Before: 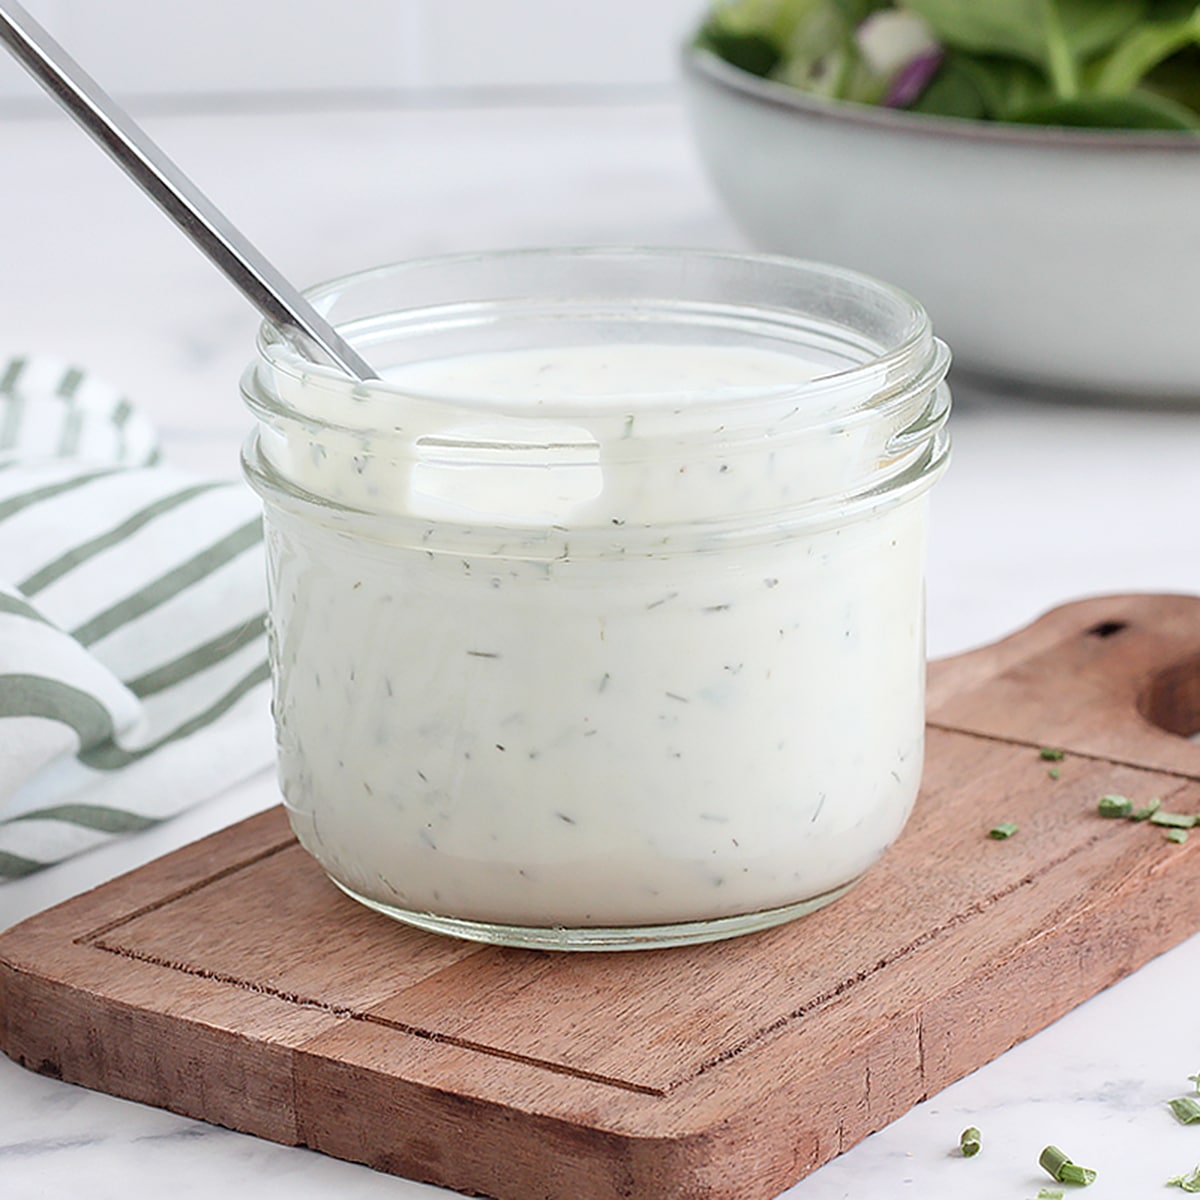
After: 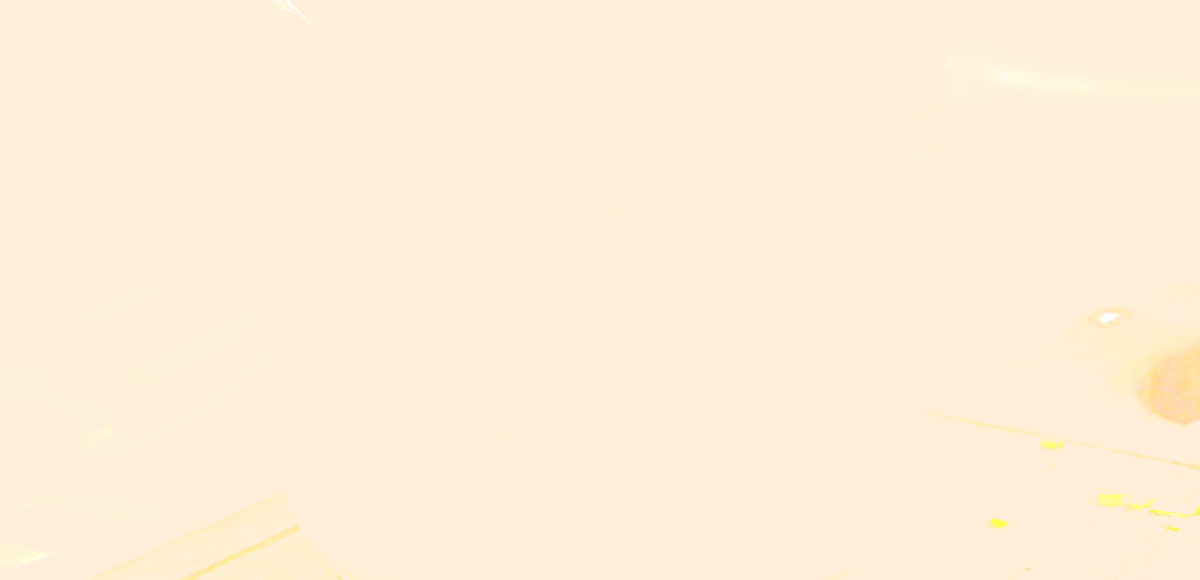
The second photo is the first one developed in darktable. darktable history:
bloom: size 16%, threshold 98%, strength 20%
base curve: curves: ch0 [(0, 0.003) (0.001, 0.002) (0.006, 0.004) (0.02, 0.022) (0.048, 0.086) (0.094, 0.234) (0.162, 0.431) (0.258, 0.629) (0.385, 0.8) (0.548, 0.918) (0.751, 0.988) (1, 1)], preserve colors none
crop and rotate: top 26.056%, bottom 25.543%
exposure: exposure 2 EV, compensate exposure bias true, compensate highlight preservation false
color balance: mode lift, gamma, gain (sRGB), lift [1, 0.99, 1.01, 0.992], gamma [1, 1.037, 0.974, 0.963]
color correction: highlights a* 21.16, highlights b* 19.61
